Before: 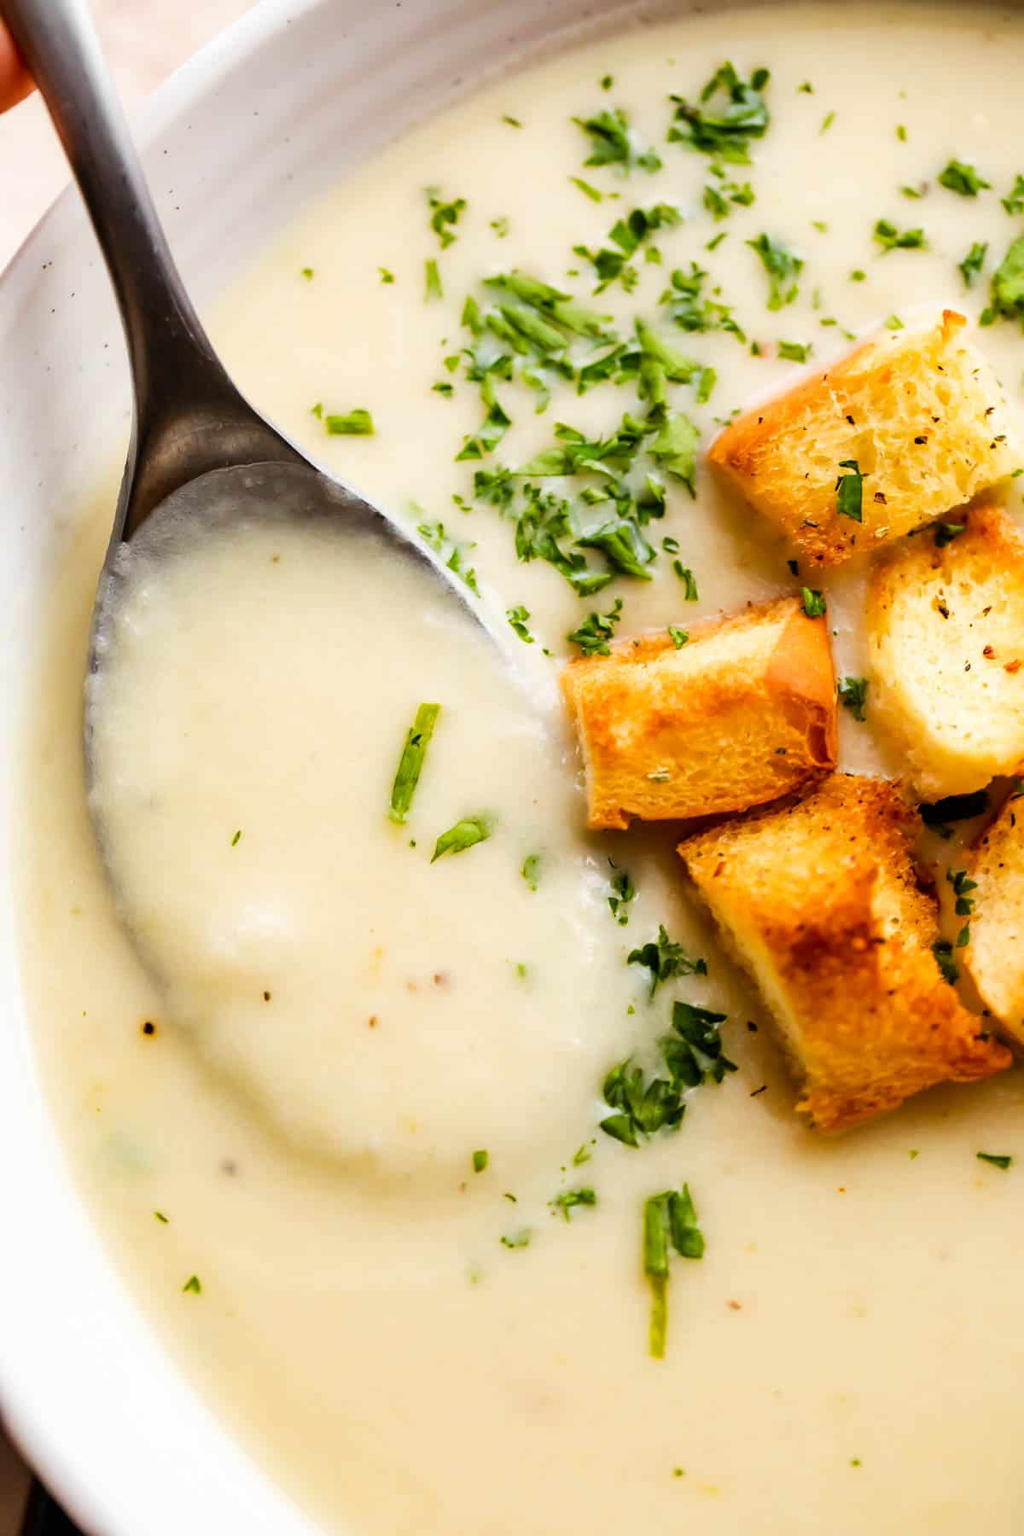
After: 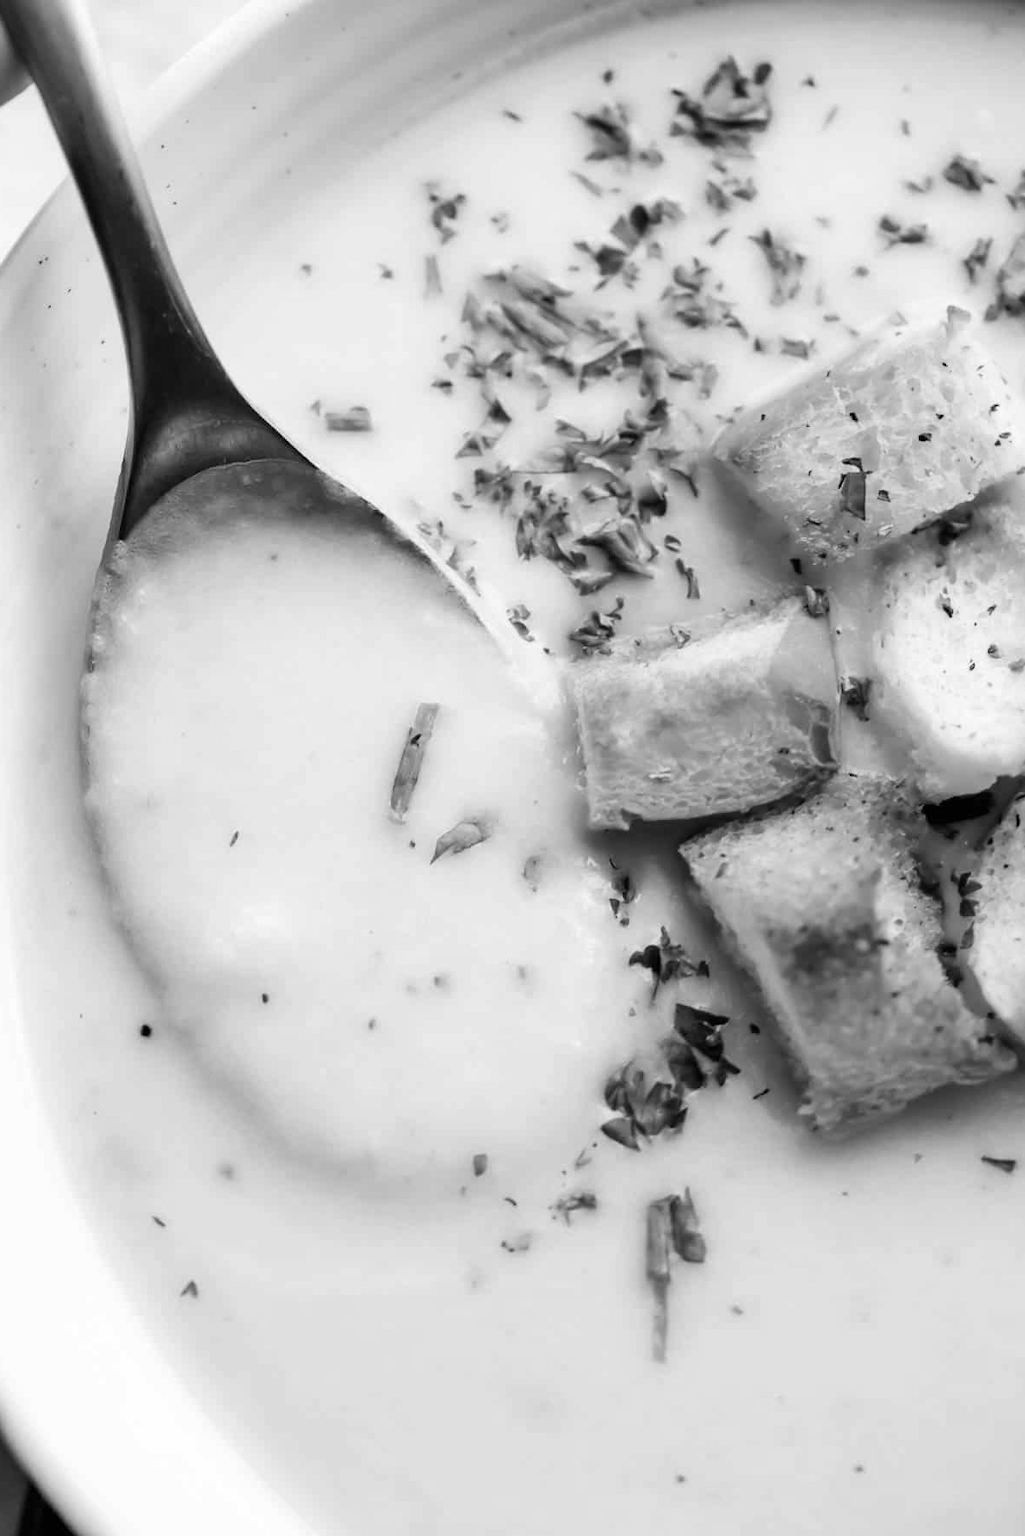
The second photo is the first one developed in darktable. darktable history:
crop: left 0.434%, top 0.485%, right 0.244%, bottom 0.386%
monochrome: on, module defaults
